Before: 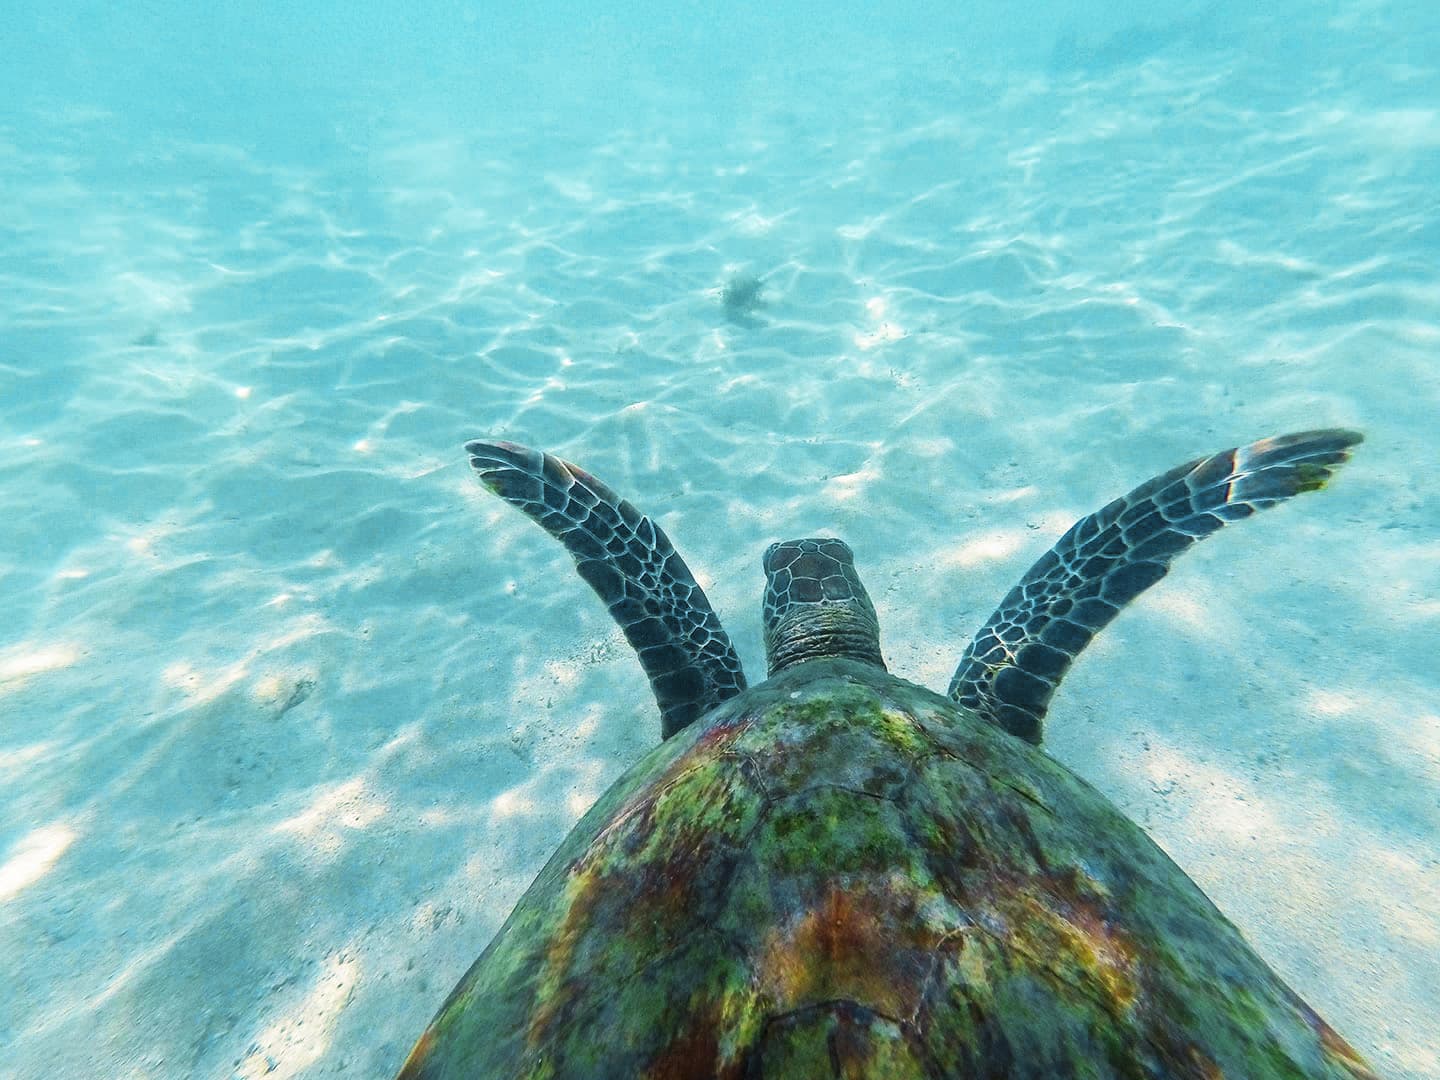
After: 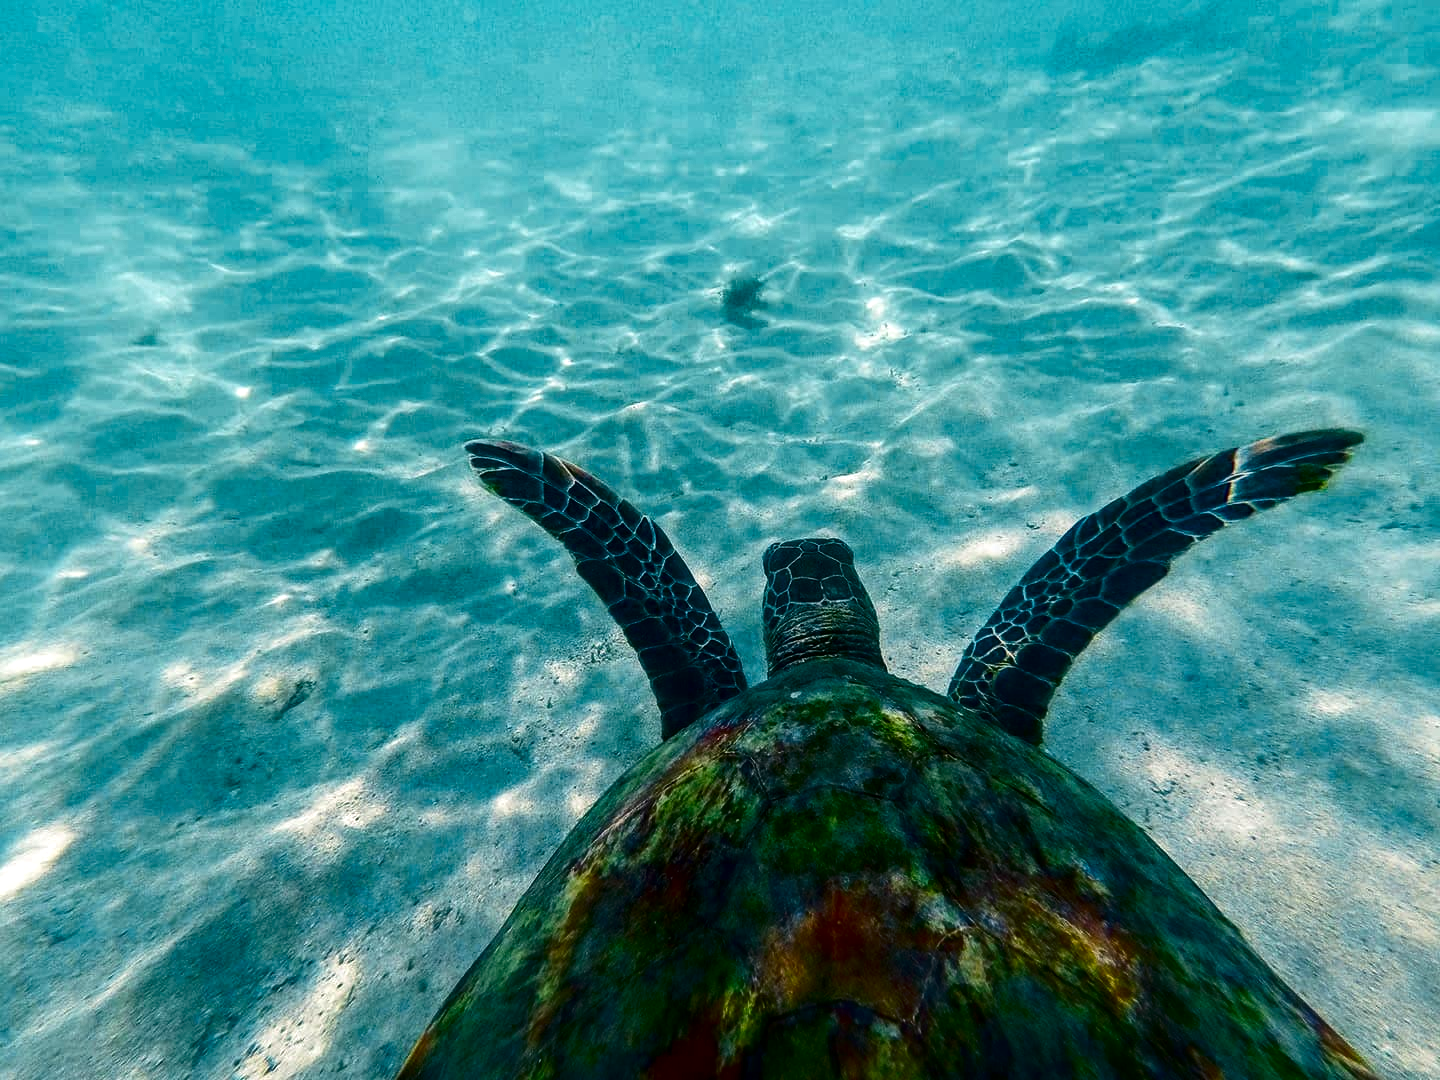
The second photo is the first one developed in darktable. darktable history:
local contrast: on, module defaults
contrast brightness saturation: contrast 0.09, brightness -0.59, saturation 0.17
exposure: compensate highlight preservation false
